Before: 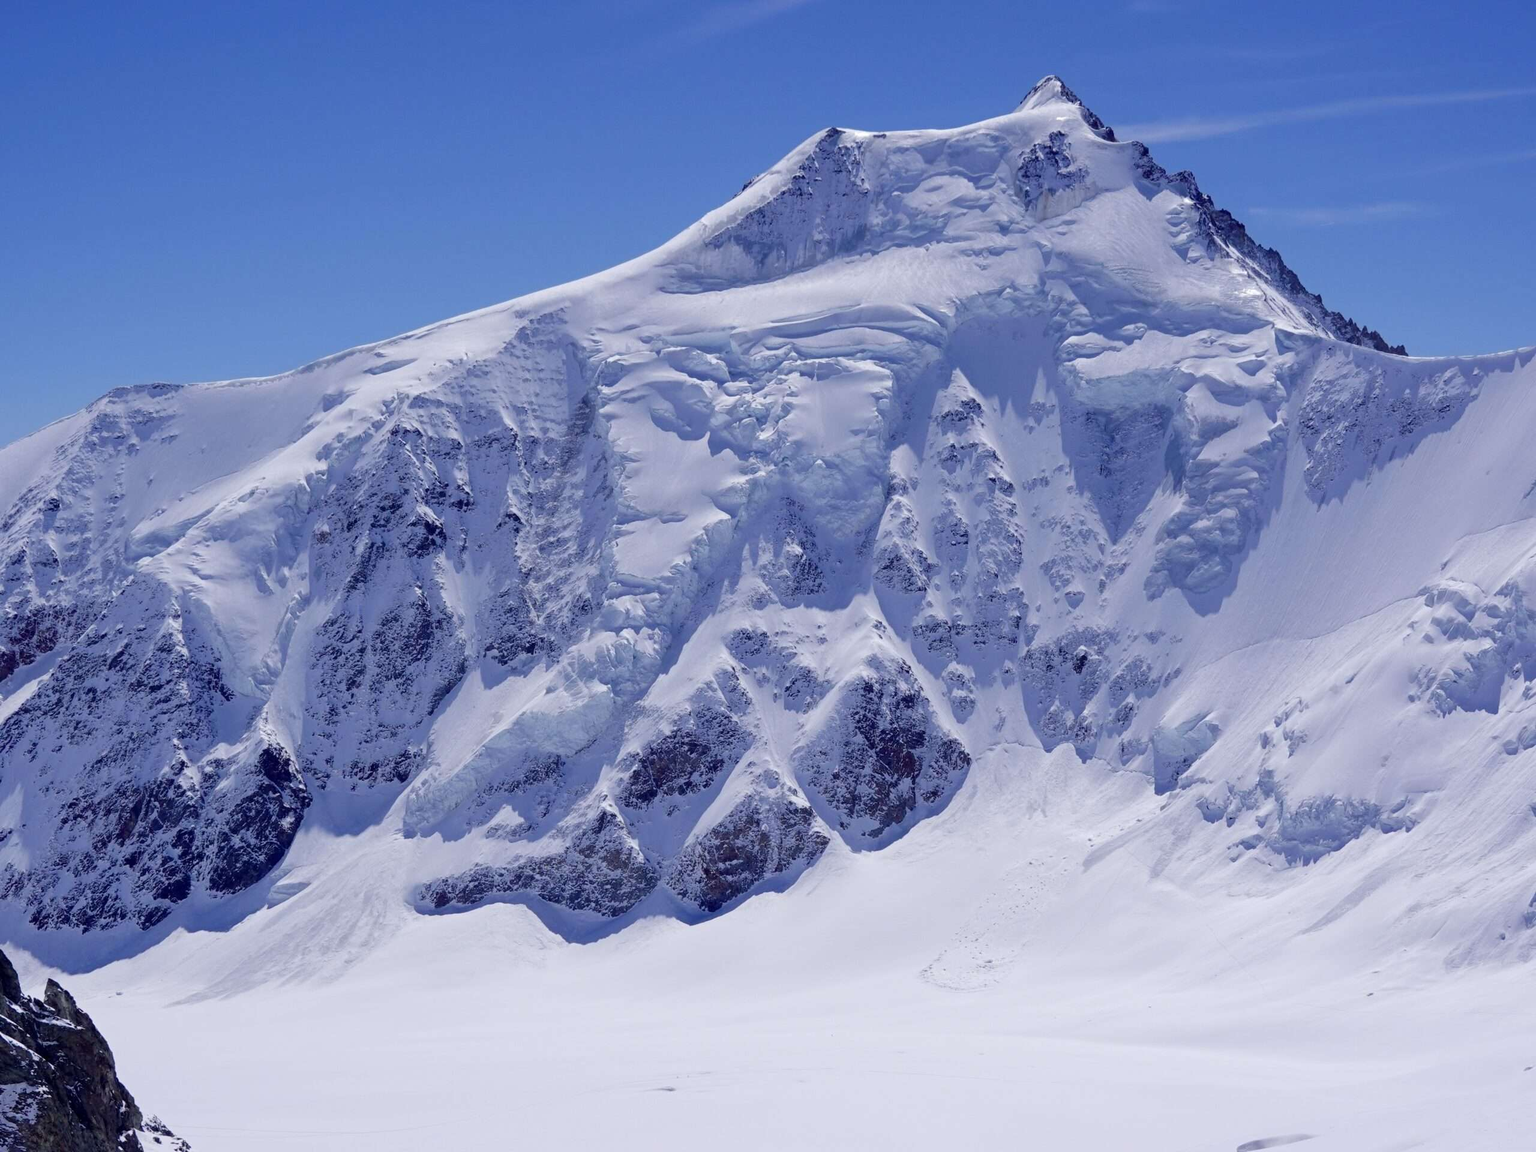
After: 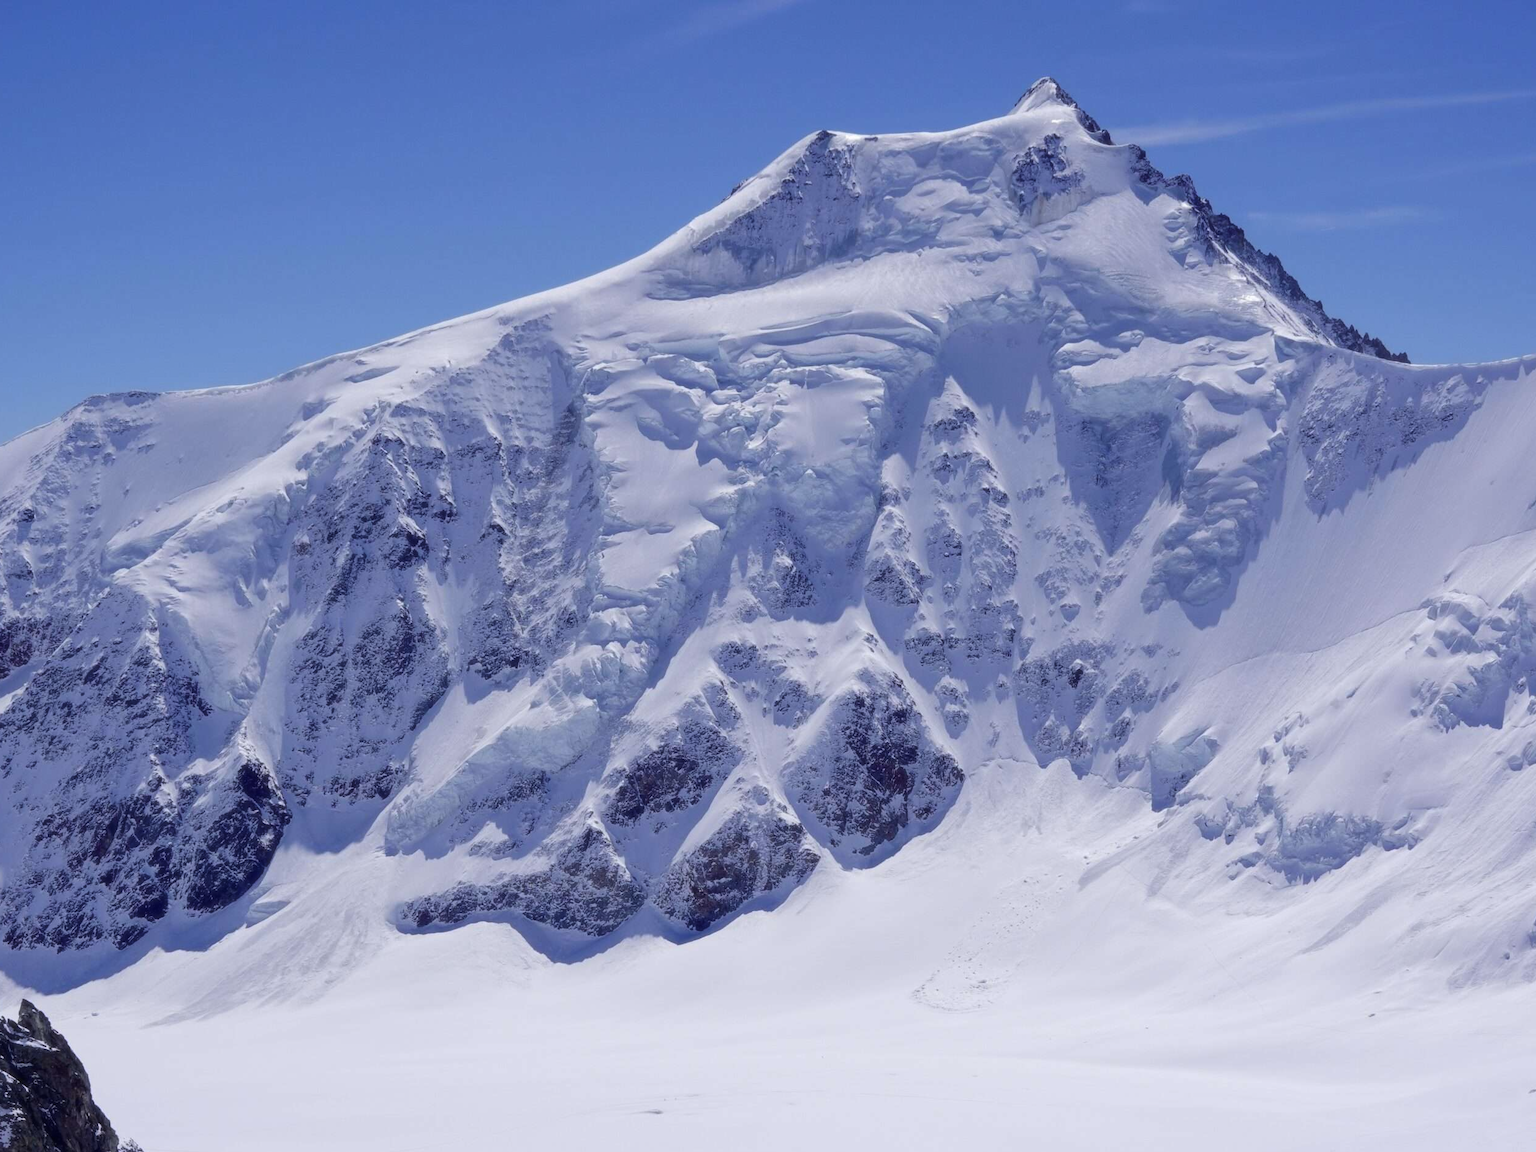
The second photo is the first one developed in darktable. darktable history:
soften: size 10%, saturation 50%, brightness 0.2 EV, mix 10%
crop: left 1.743%, right 0.268%, bottom 2.011%
